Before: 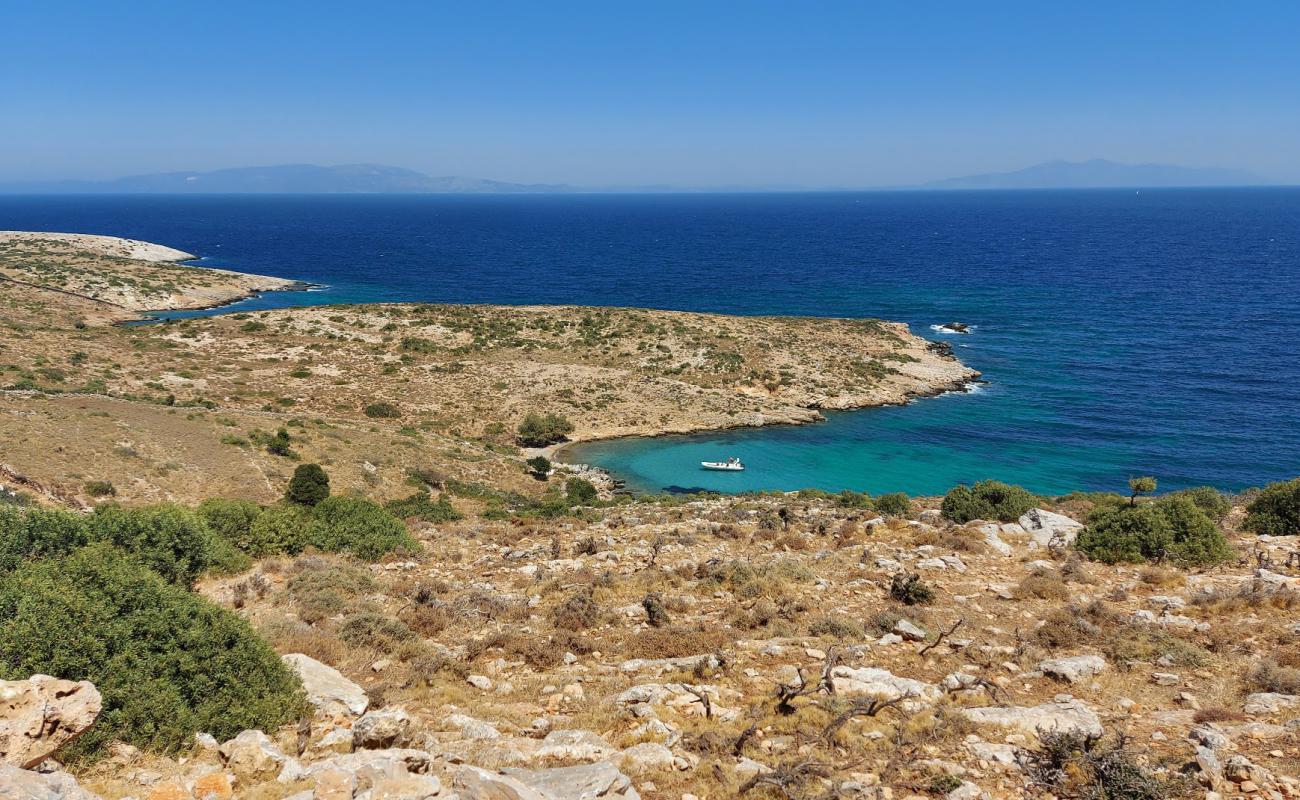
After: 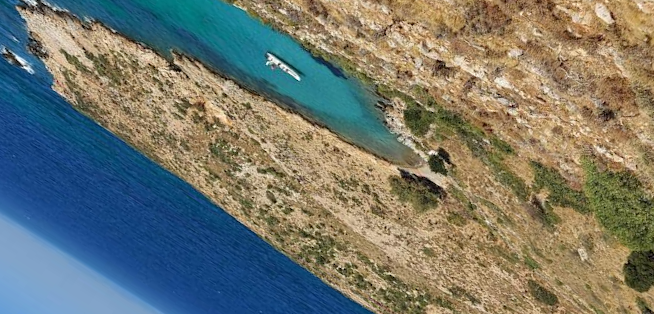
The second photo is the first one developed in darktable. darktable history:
crop and rotate: angle 147.74°, left 9.187%, top 15.647%, right 4.571%, bottom 16.945%
